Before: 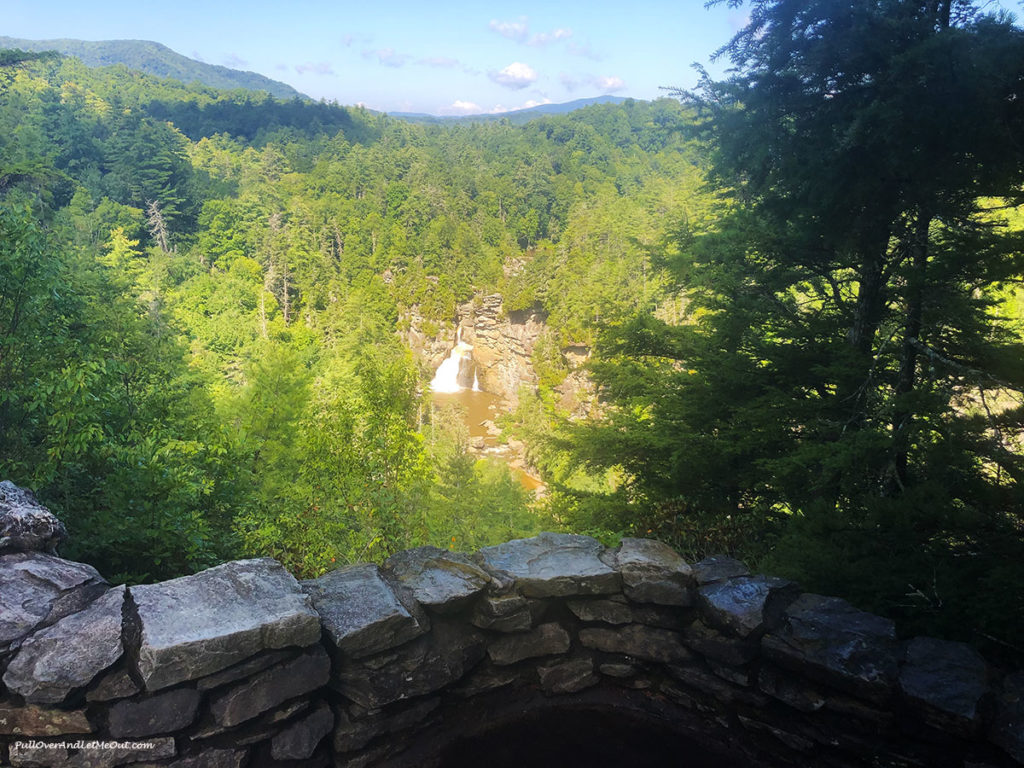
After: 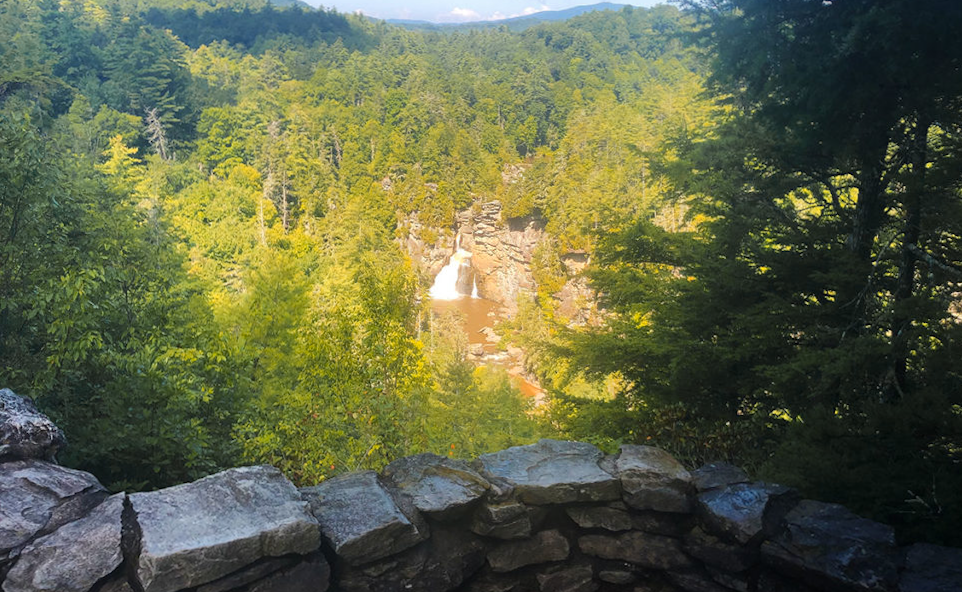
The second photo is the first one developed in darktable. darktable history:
crop and rotate: angle 0.097°, top 12.044%, right 5.797%, bottom 10.698%
color zones: curves: ch1 [(0.309, 0.524) (0.41, 0.329) (0.508, 0.509)]; ch2 [(0.25, 0.457) (0.75, 0.5)]
